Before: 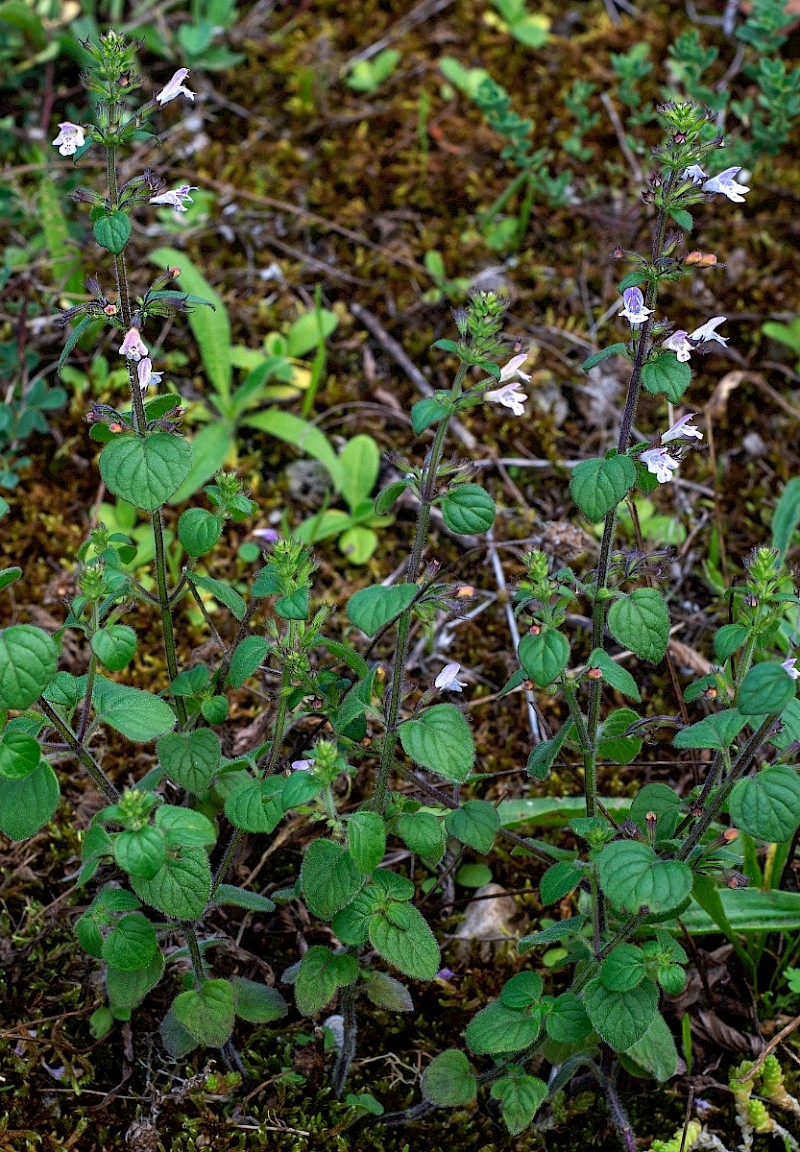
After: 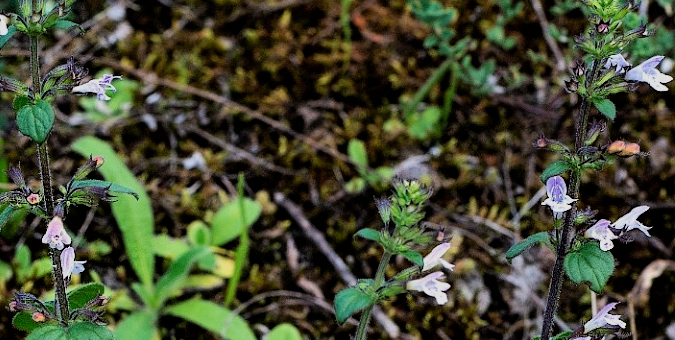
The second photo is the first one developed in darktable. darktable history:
filmic rgb: black relative exposure -7.49 EV, white relative exposure 4.99 EV, threshold 3.02 EV, hardness 3.33, contrast 1.297, iterations of high-quality reconstruction 0, enable highlight reconstruction true
crop and rotate: left 9.674%, top 9.71%, right 5.94%, bottom 60.704%
